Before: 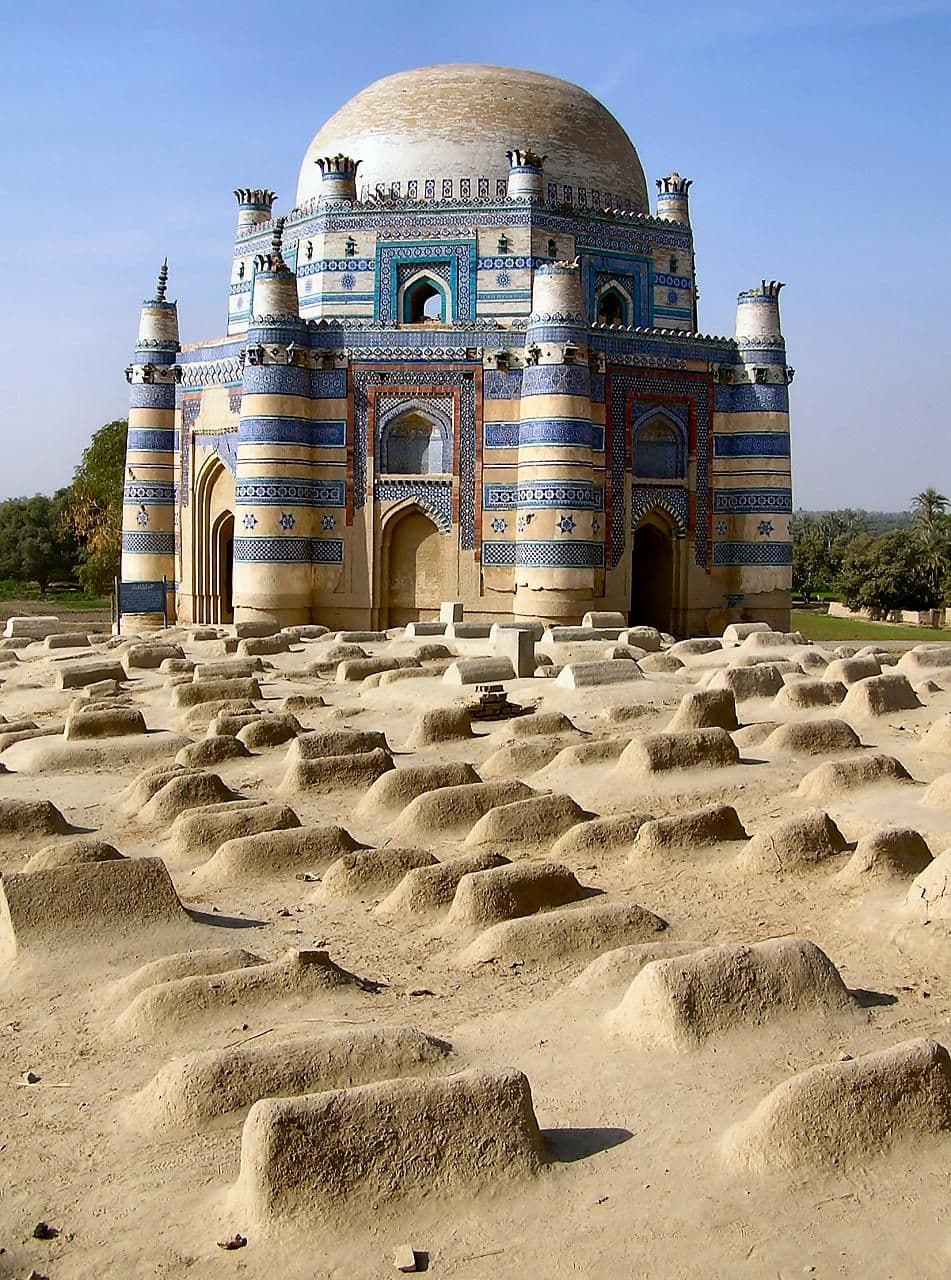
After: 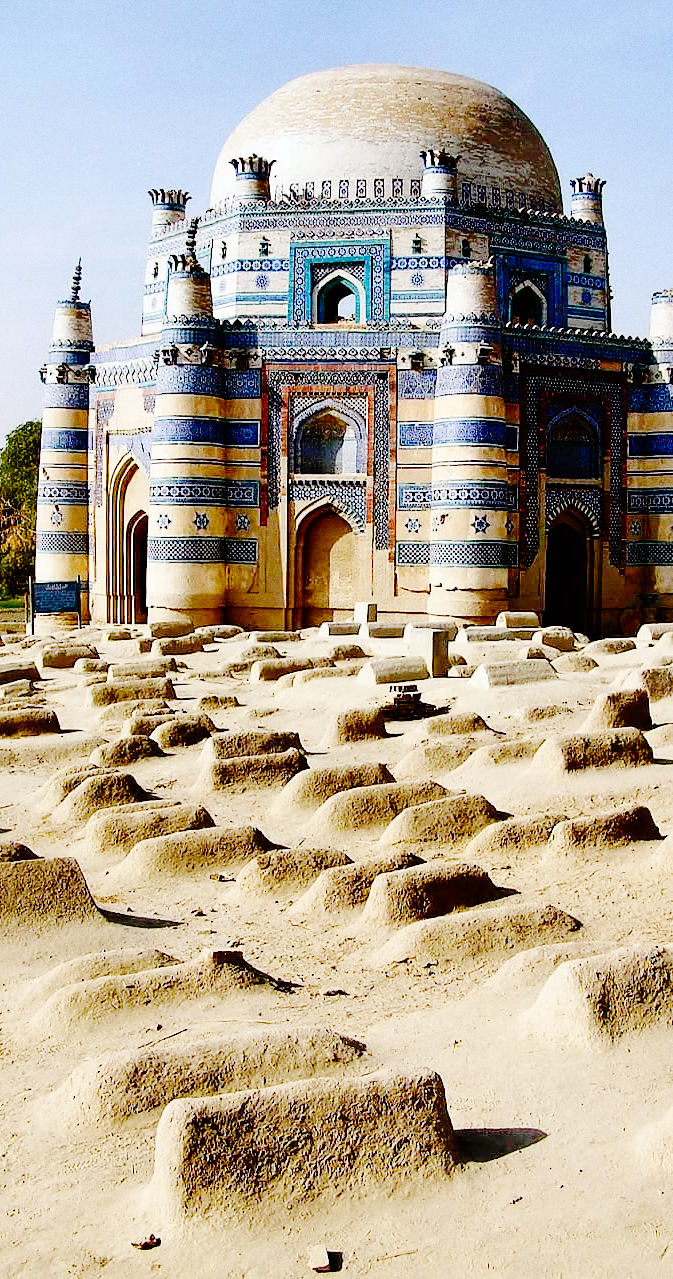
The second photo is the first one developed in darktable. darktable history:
grain: coarseness 0.47 ISO
base curve: curves: ch0 [(0, 0) (0.036, 0.01) (0.123, 0.254) (0.258, 0.504) (0.507, 0.748) (1, 1)], preserve colors none
crop and rotate: left 9.061%, right 20.142%
